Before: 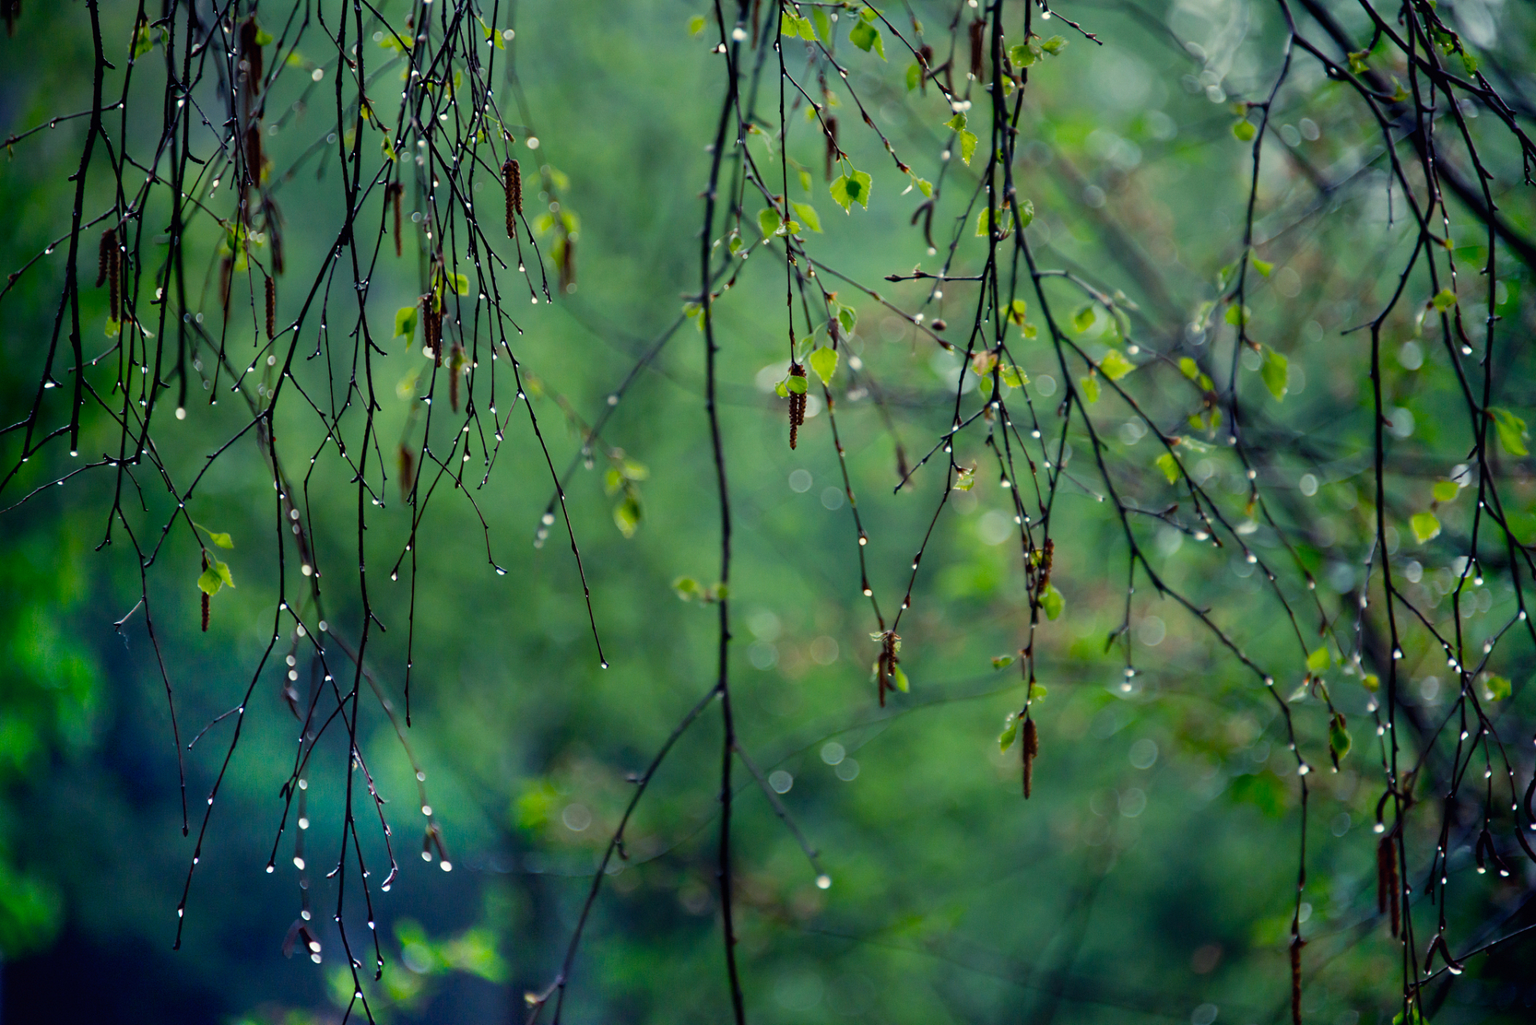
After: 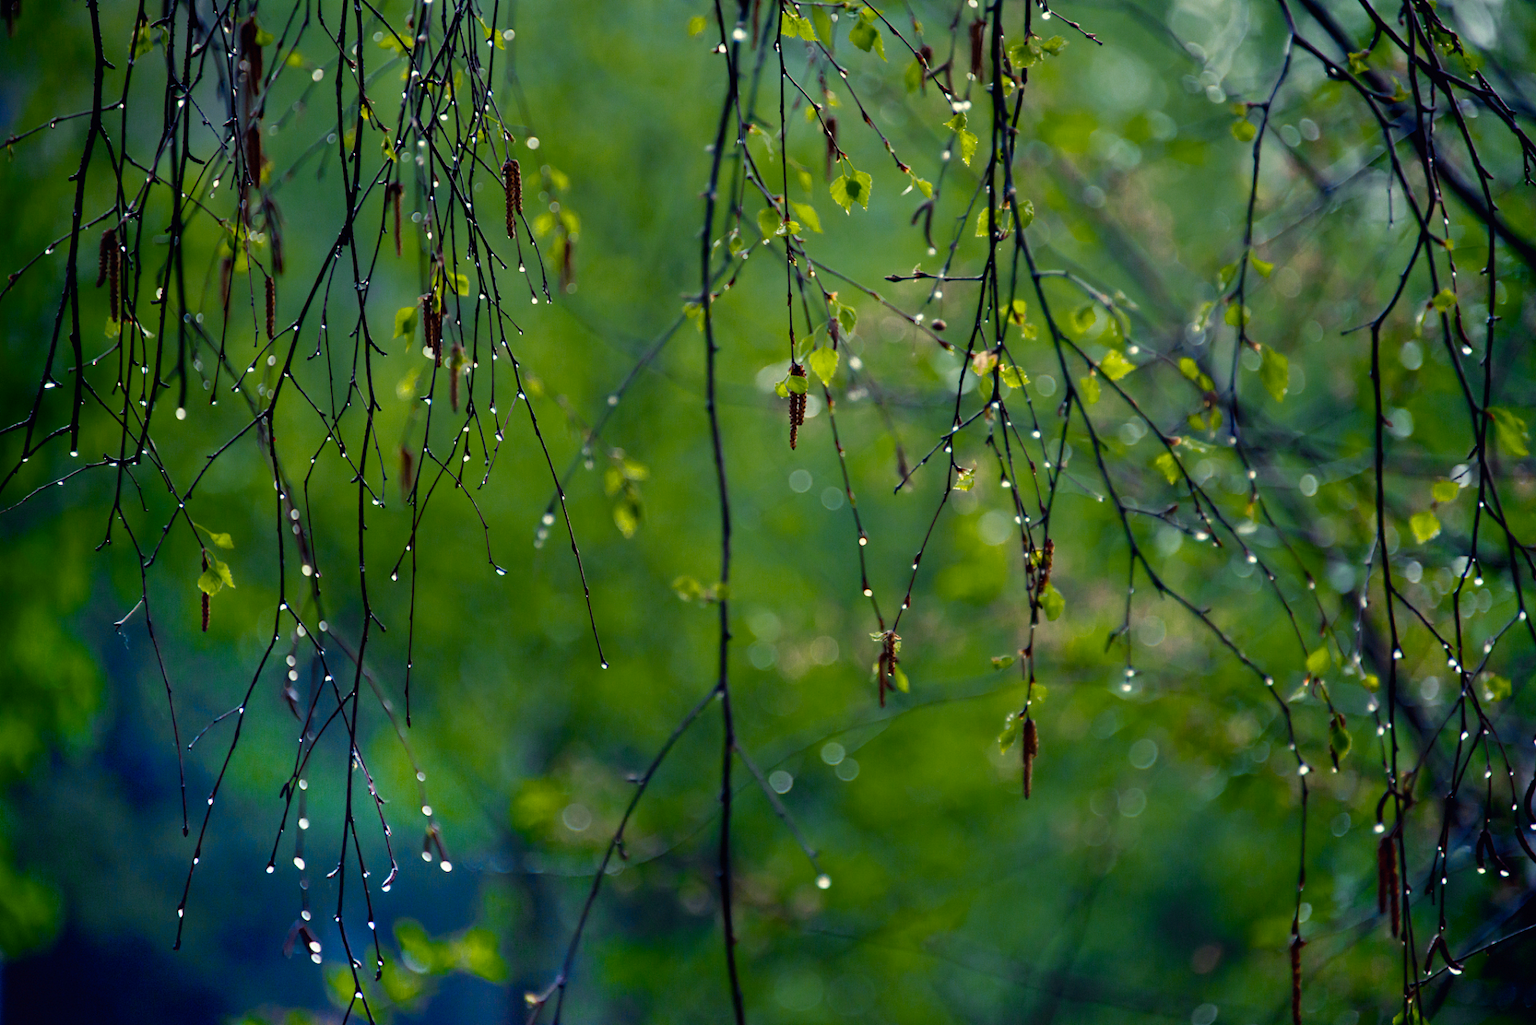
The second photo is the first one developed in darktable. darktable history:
shadows and highlights: shadows -1.39, highlights 38.78
color zones: curves: ch0 [(0.099, 0.624) (0.257, 0.596) (0.384, 0.376) (0.529, 0.492) (0.697, 0.564) (0.768, 0.532) (0.908, 0.644)]; ch1 [(0.112, 0.564) (0.254, 0.612) (0.432, 0.676) (0.592, 0.456) (0.743, 0.684) (0.888, 0.536)]; ch2 [(0.25, 0.5) (0.469, 0.36) (0.75, 0.5)]
